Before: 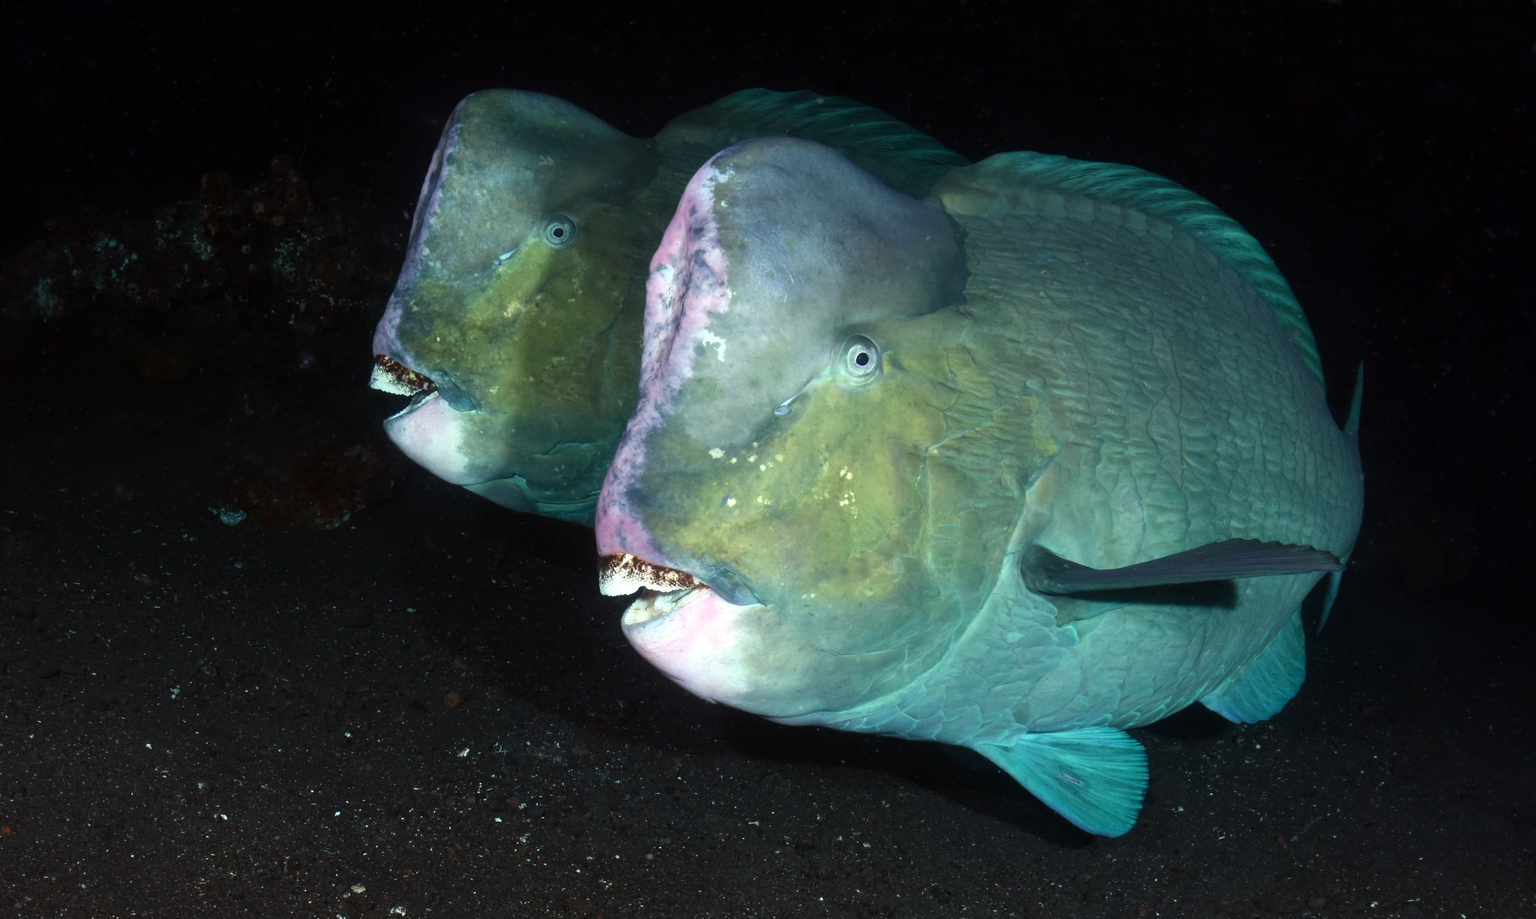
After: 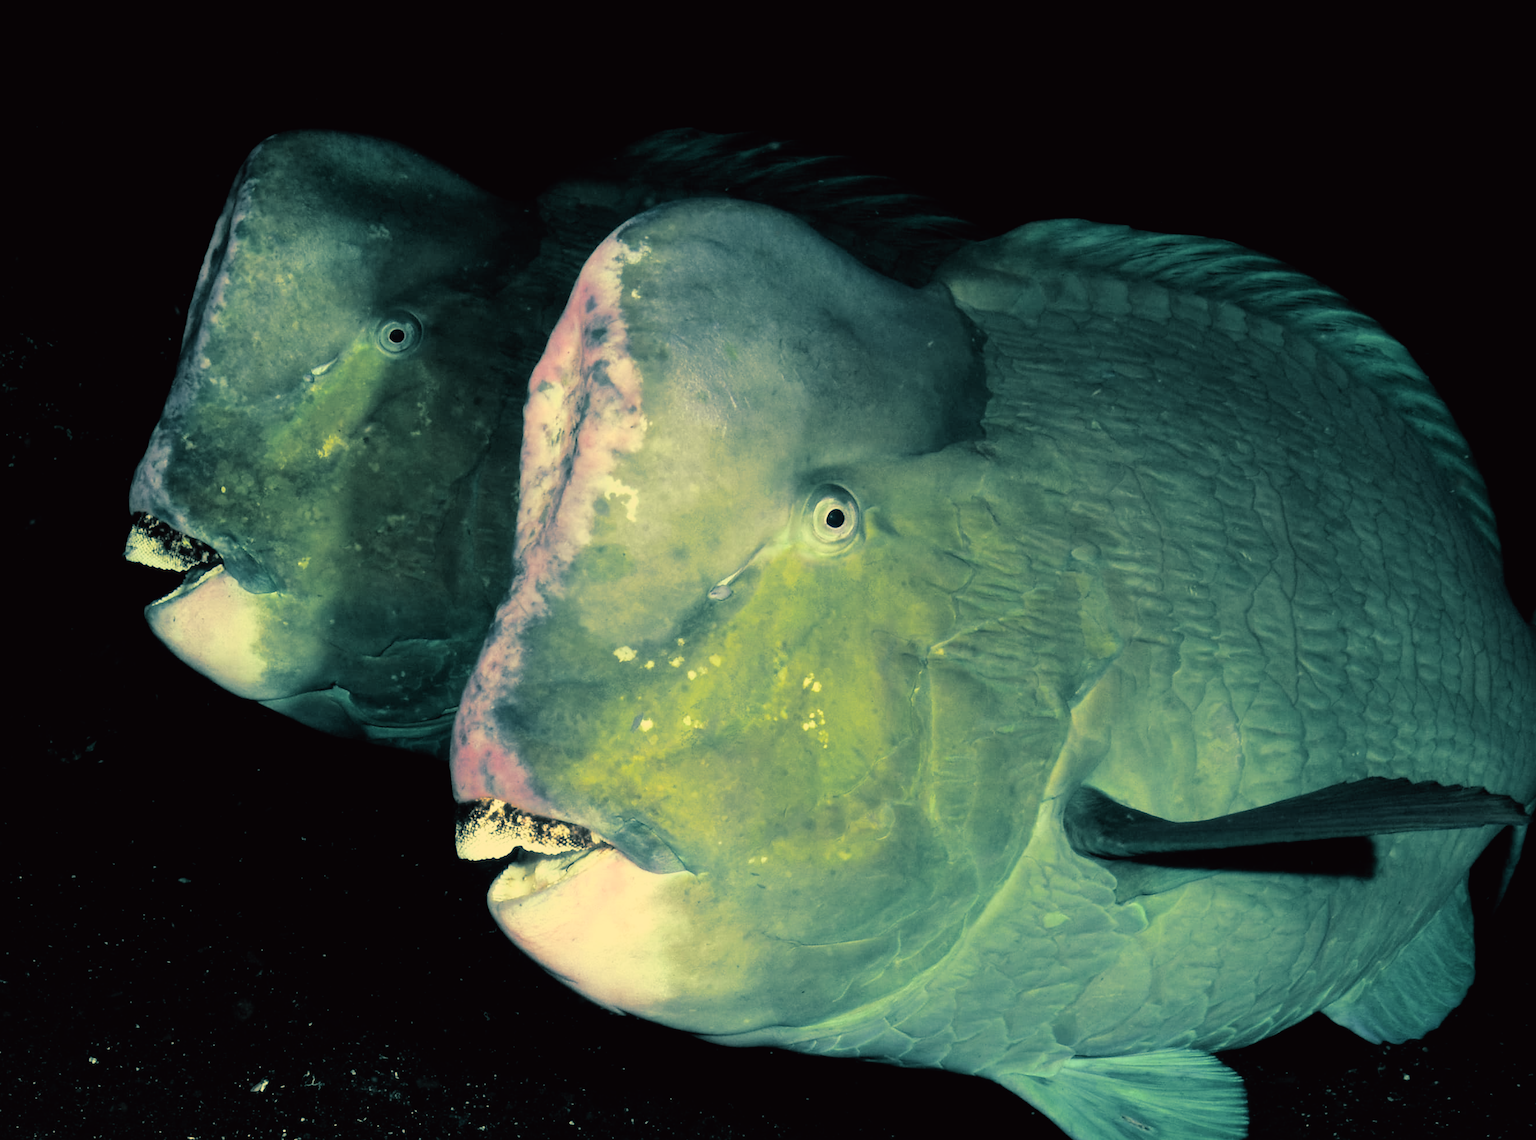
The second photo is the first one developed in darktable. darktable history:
split-toning: shadows › hue 186.43°, highlights › hue 49.29°, compress 30.29%
crop: left 18.479%, right 12.2%, bottom 13.971%
filmic rgb: black relative exposure -5 EV, white relative exposure 3.2 EV, hardness 3.42, contrast 1.2, highlights saturation mix -50%
color correction: highlights a* -0.482, highlights b* 40, shadows a* 9.8, shadows b* -0.161
